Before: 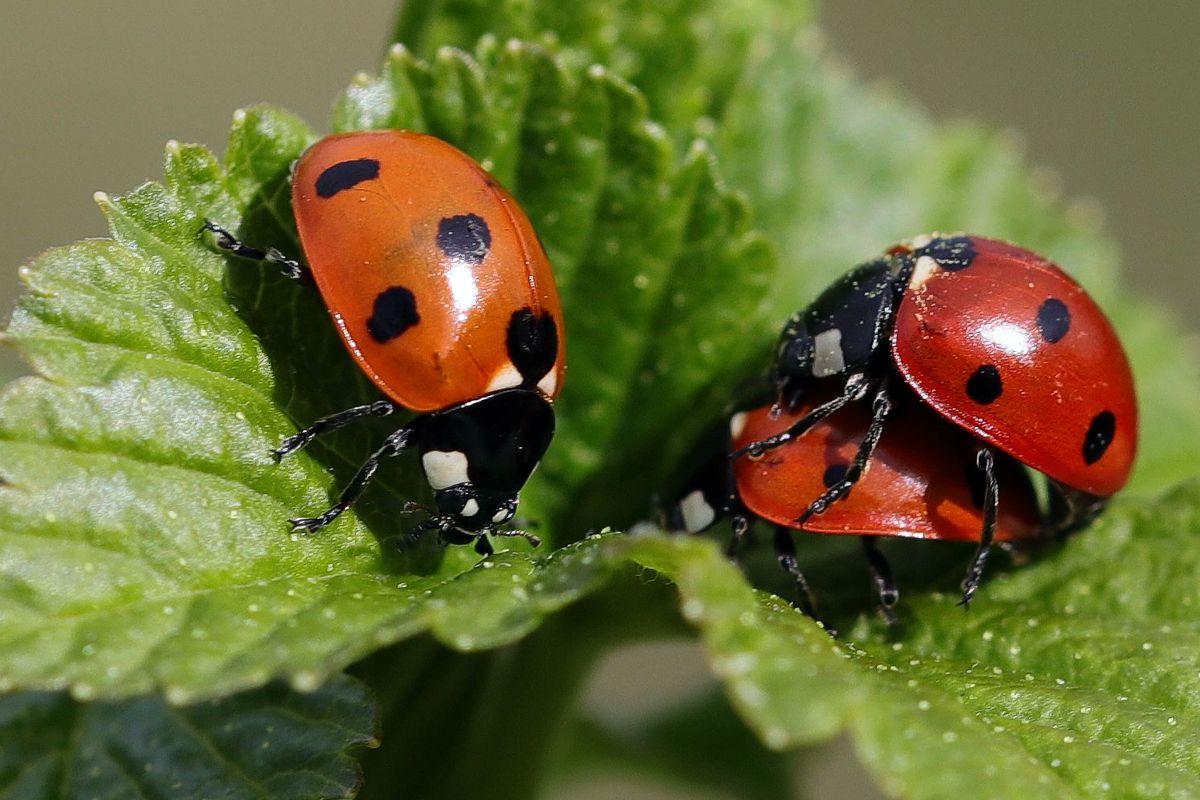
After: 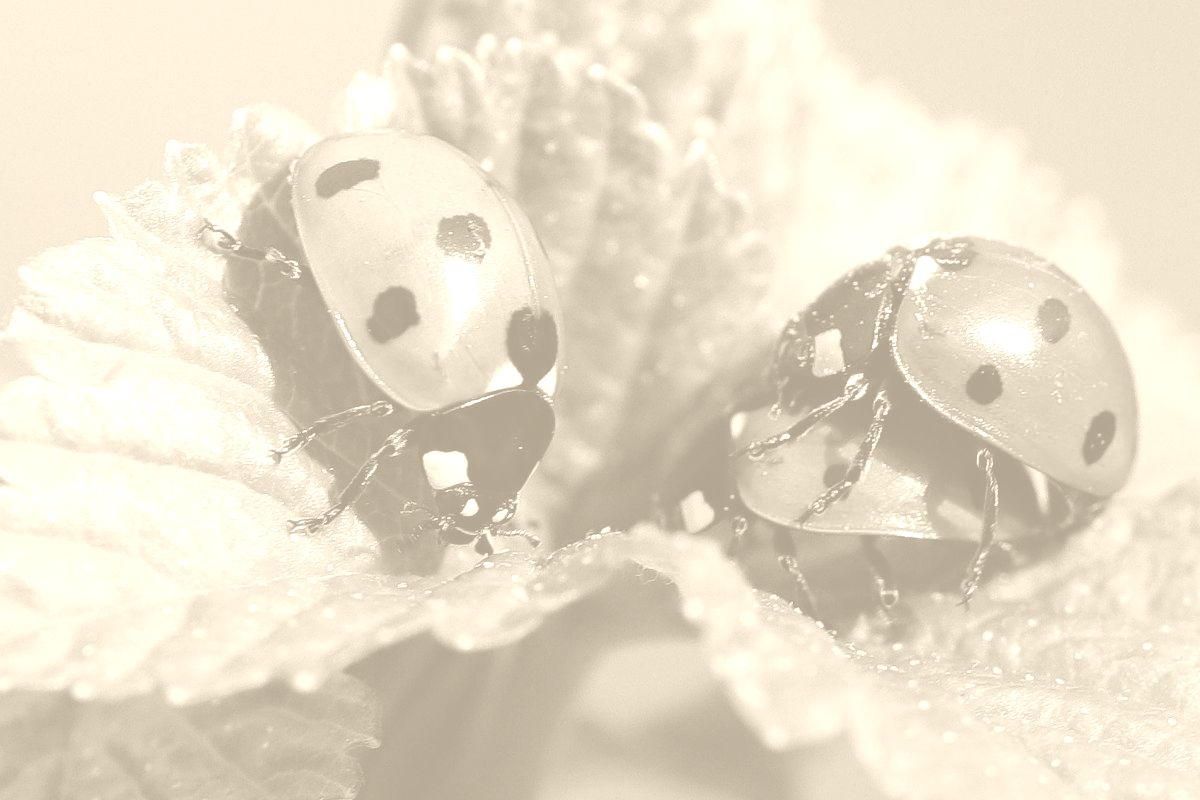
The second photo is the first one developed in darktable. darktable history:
graduated density: rotation -180°, offset 24.95
colorize: hue 36°, saturation 71%, lightness 80.79%
white balance: emerald 1
